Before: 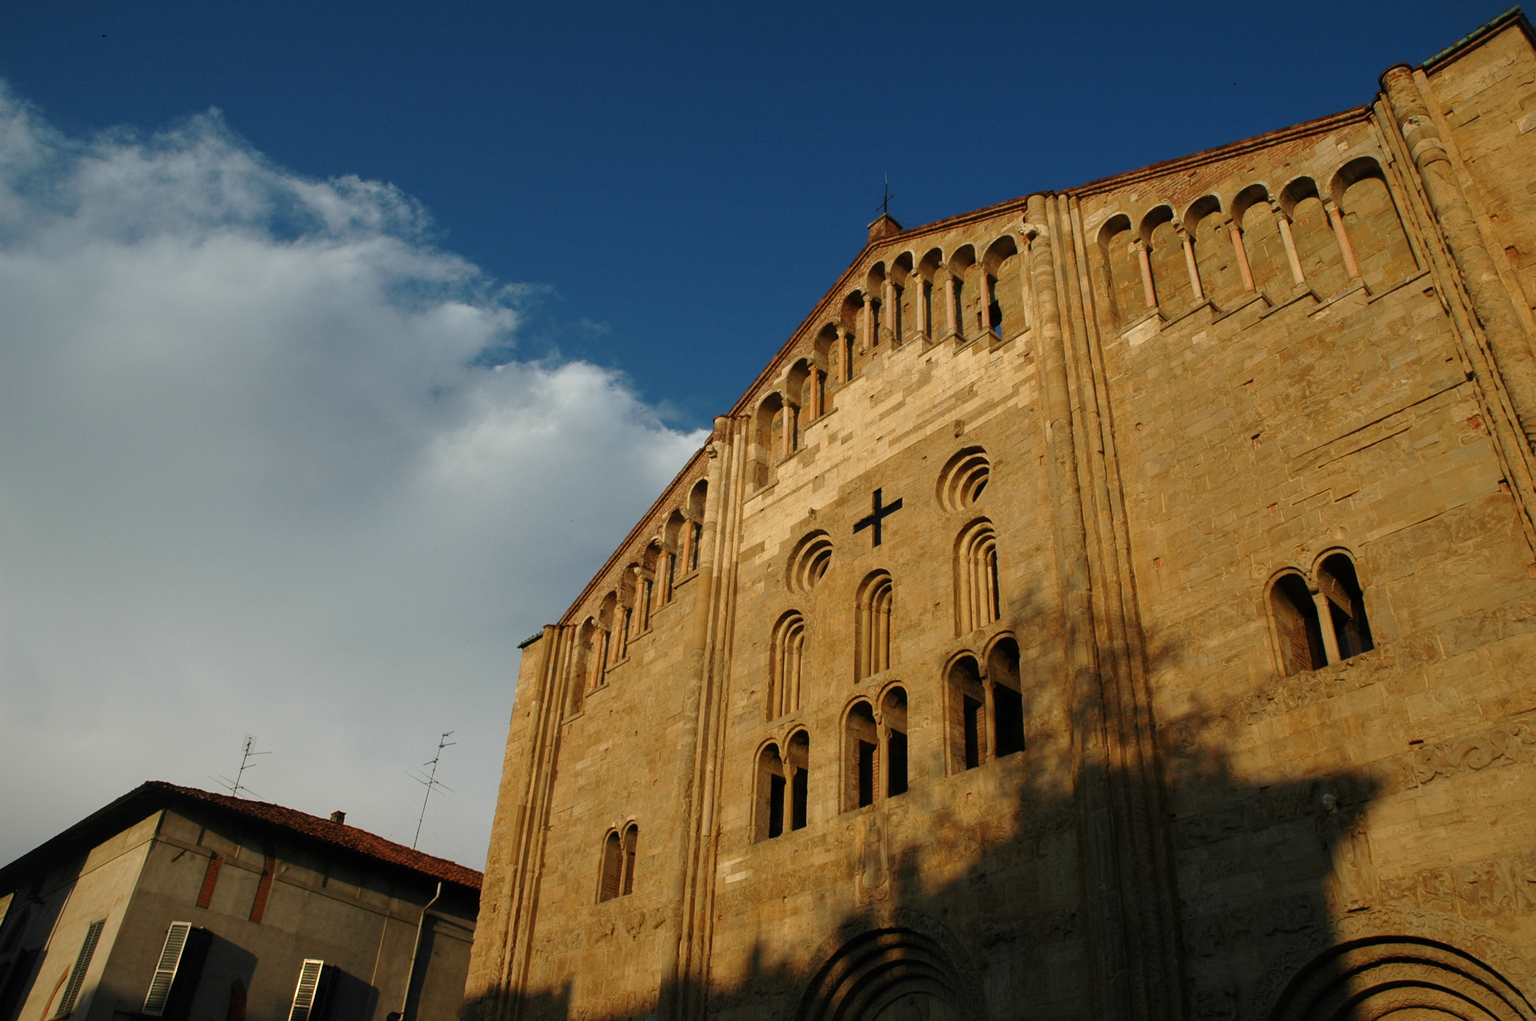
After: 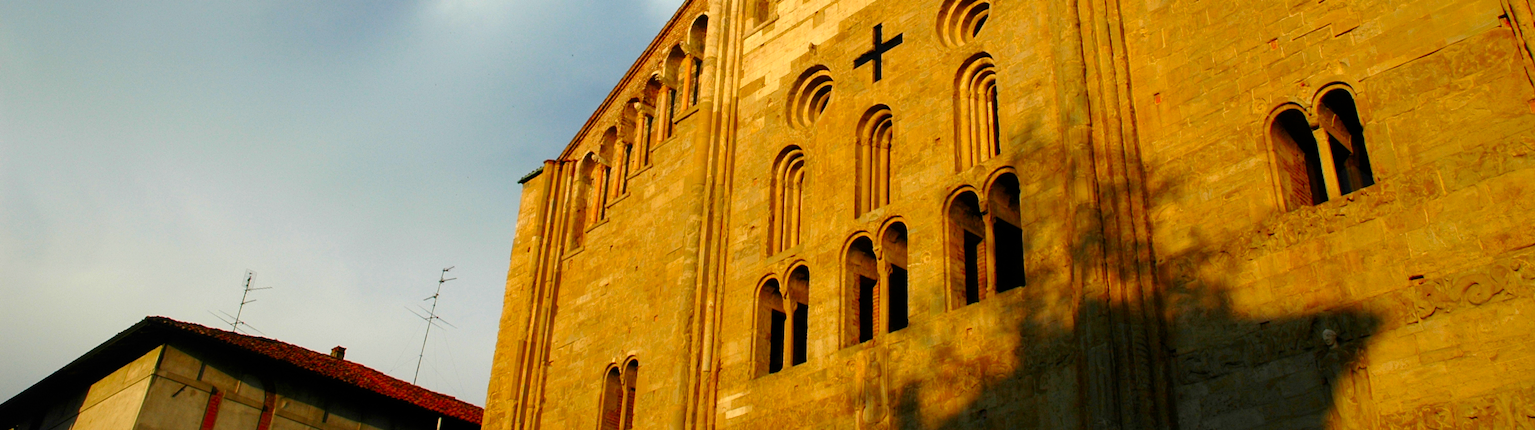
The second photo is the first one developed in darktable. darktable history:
contrast brightness saturation: saturation 0.5
tone equalizer: -7 EV 0.18 EV, -6 EV 0.12 EV, -5 EV 0.08 EV, -4 EV 0.04 EV, -2 EV -0.02 EV, -1 EV -0.04 EV, +0 EV -0.06 EV, luminance estimator HSV value / RGB max
exposure: exposure 0.566 EV, compensate highlight preservation false
crop: top 45.551%, bottom 12.262%
